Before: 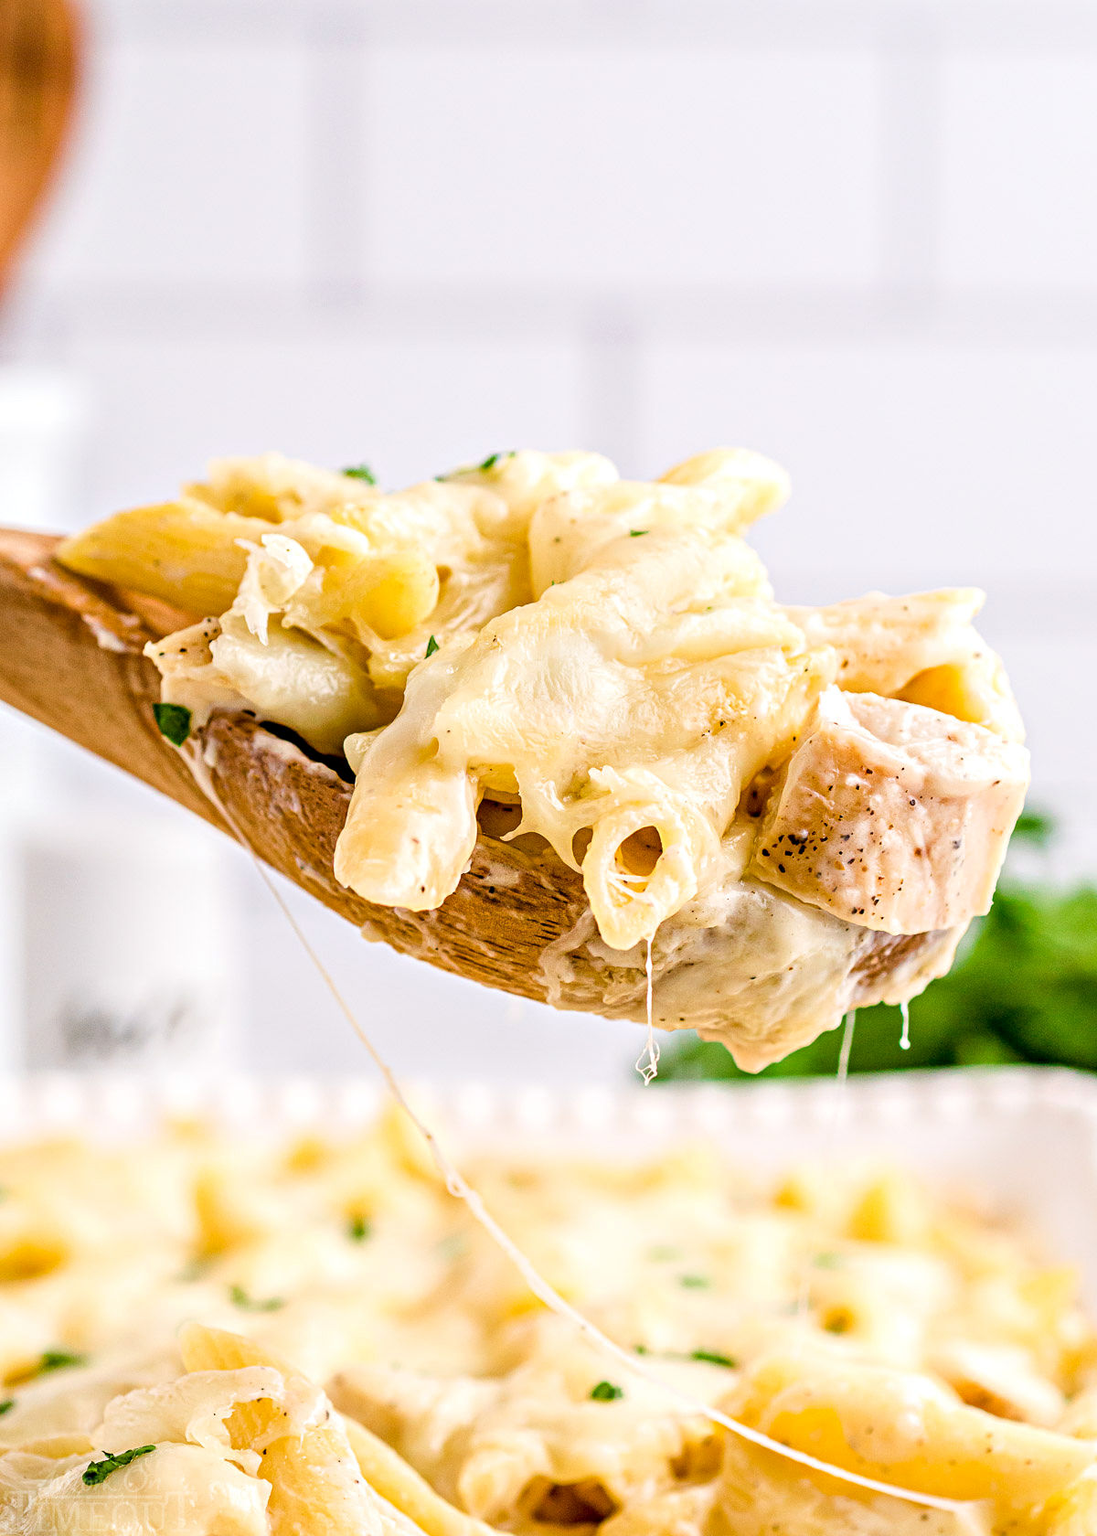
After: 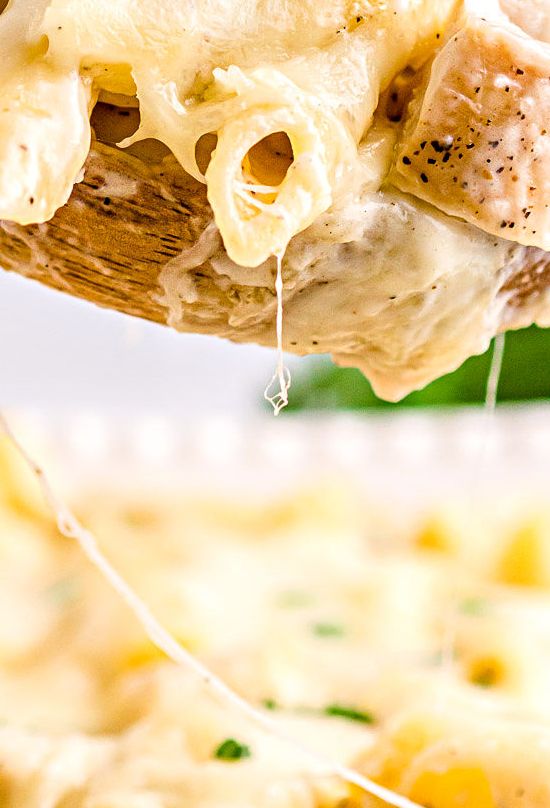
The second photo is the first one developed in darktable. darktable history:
crop: left 35.96%, top 45.955%, right 18.191%, bottom 5.932%
